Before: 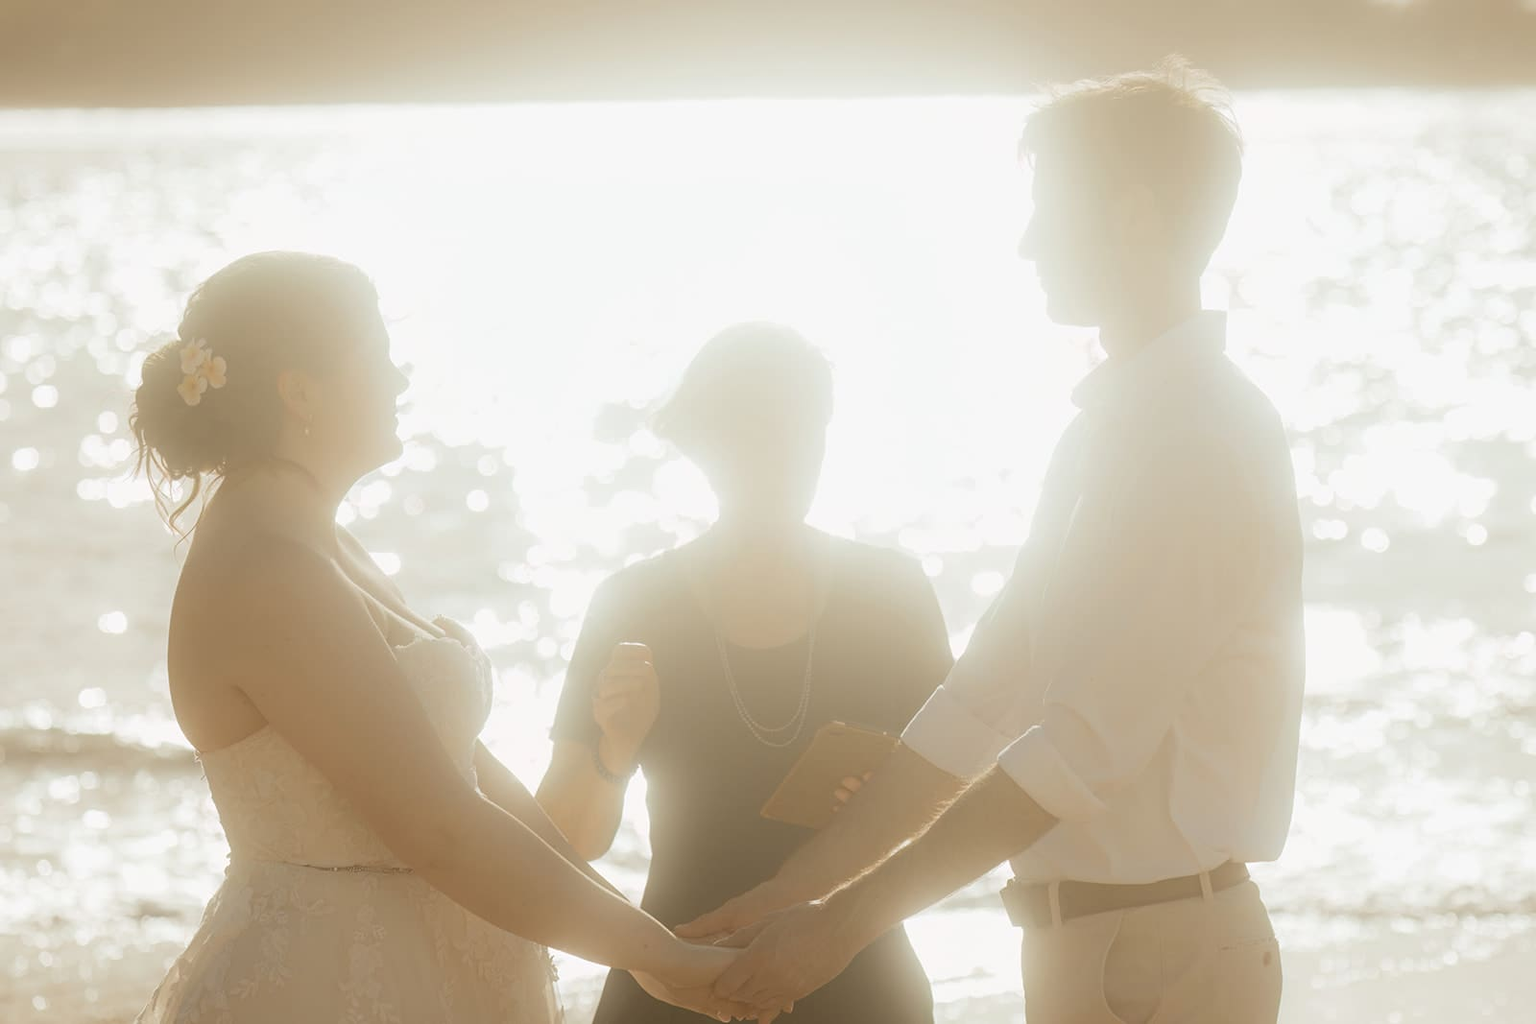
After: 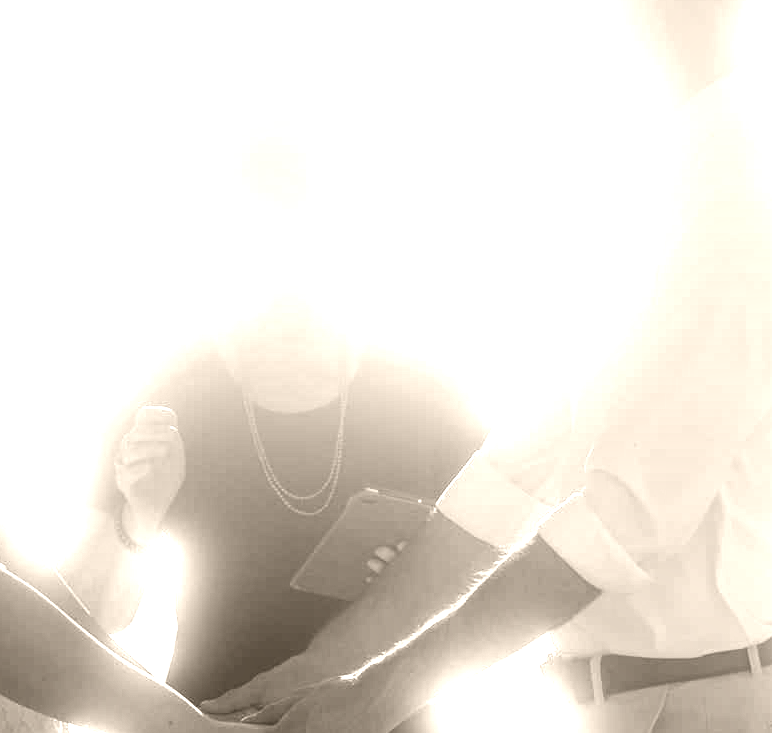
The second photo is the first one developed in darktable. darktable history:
crop: left 31.379%, top 24.658%, right 20.326%, bottom 6.628%
local contrast: highlights 115%, shadows 42%, detail 293%
colorize: hue 34.49°, saturation 35.33%, source mix 100%, version 1
